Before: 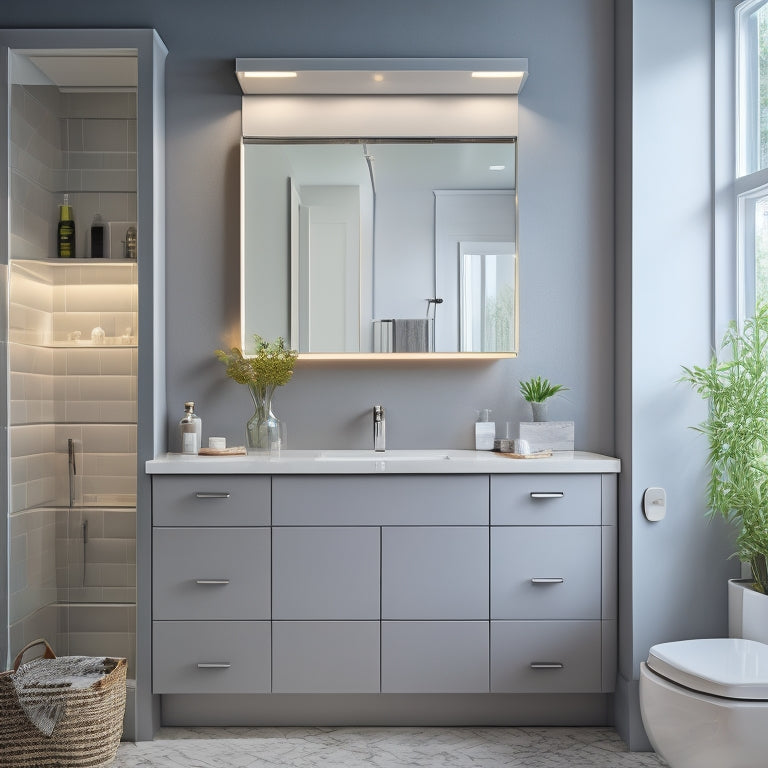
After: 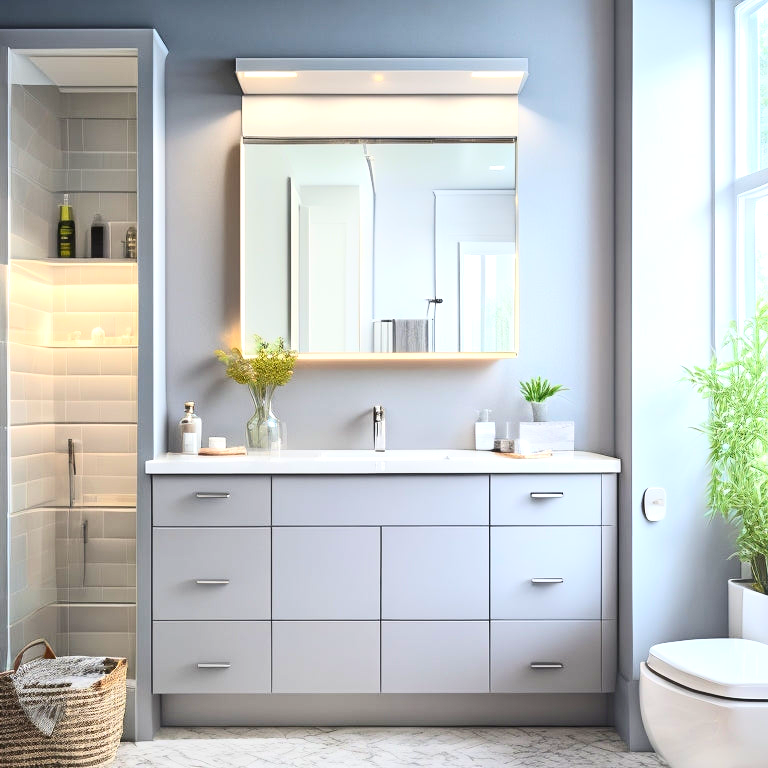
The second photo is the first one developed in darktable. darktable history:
contrast brightness saturation: contrast 0.23, brightness 0.1, saturation 0.29
exposure: black level correction 0, exposure 0.7 EV, compensate exposure bias true, compensate highlight preservation false
